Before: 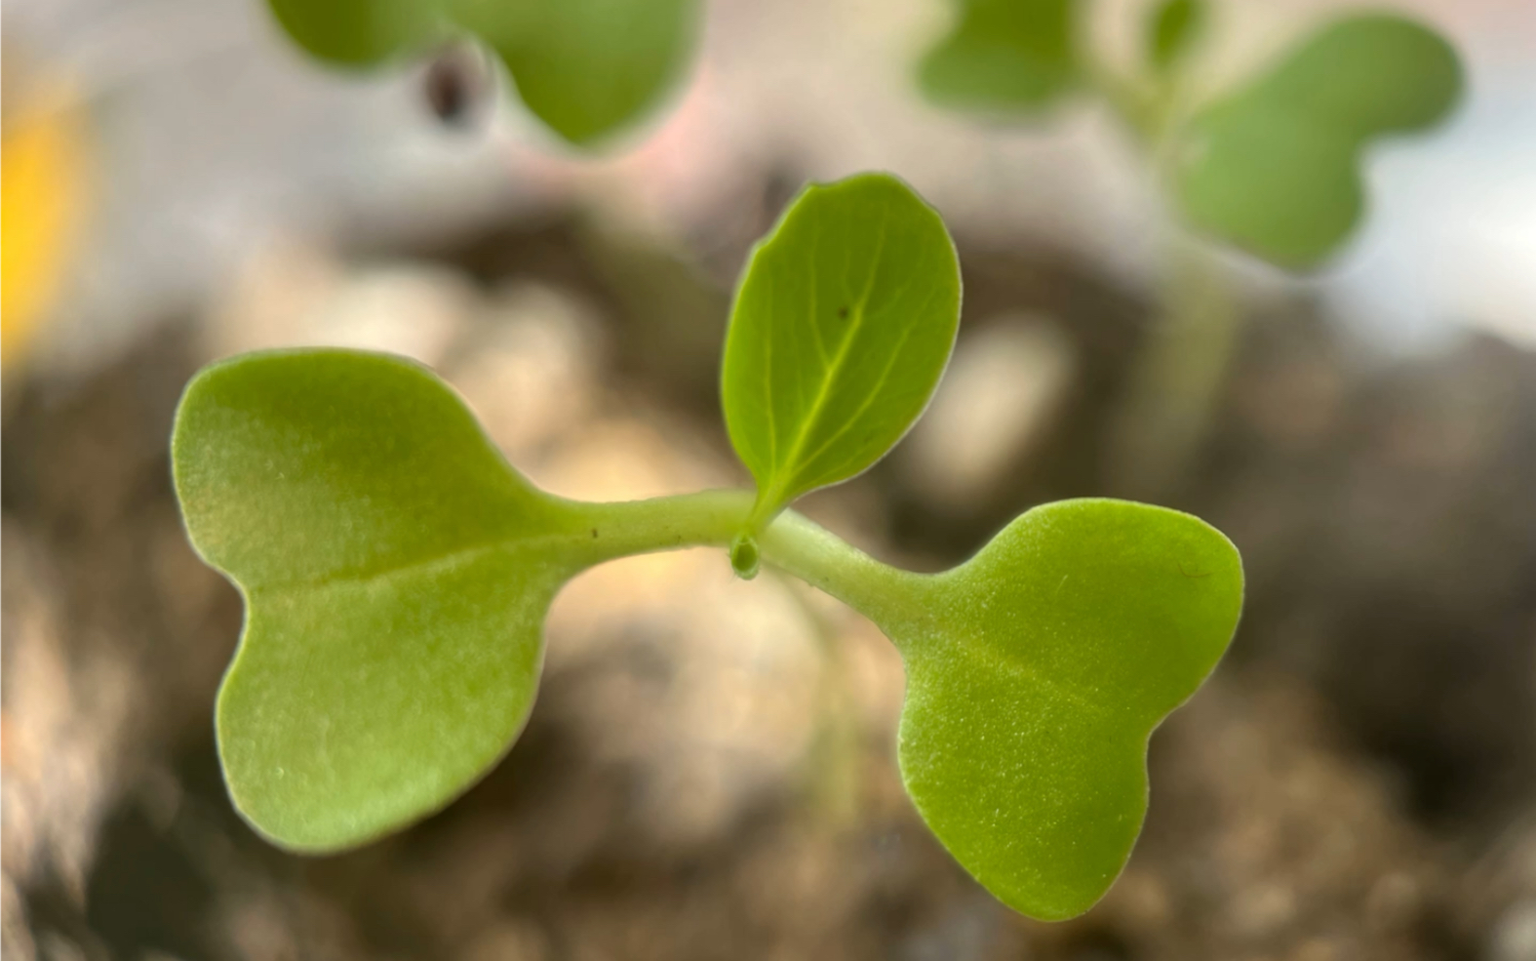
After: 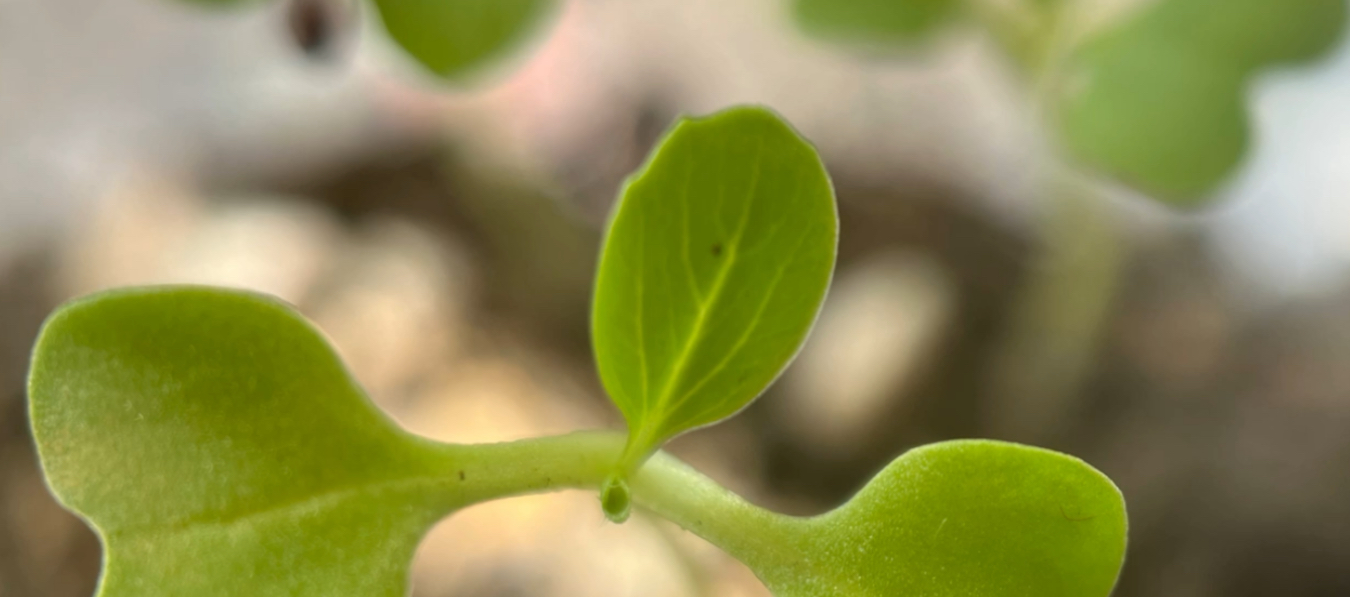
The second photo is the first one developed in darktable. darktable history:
crop and rotate: left 9.422%, top 7.304%, right 4.801%, bottom 32.019%
